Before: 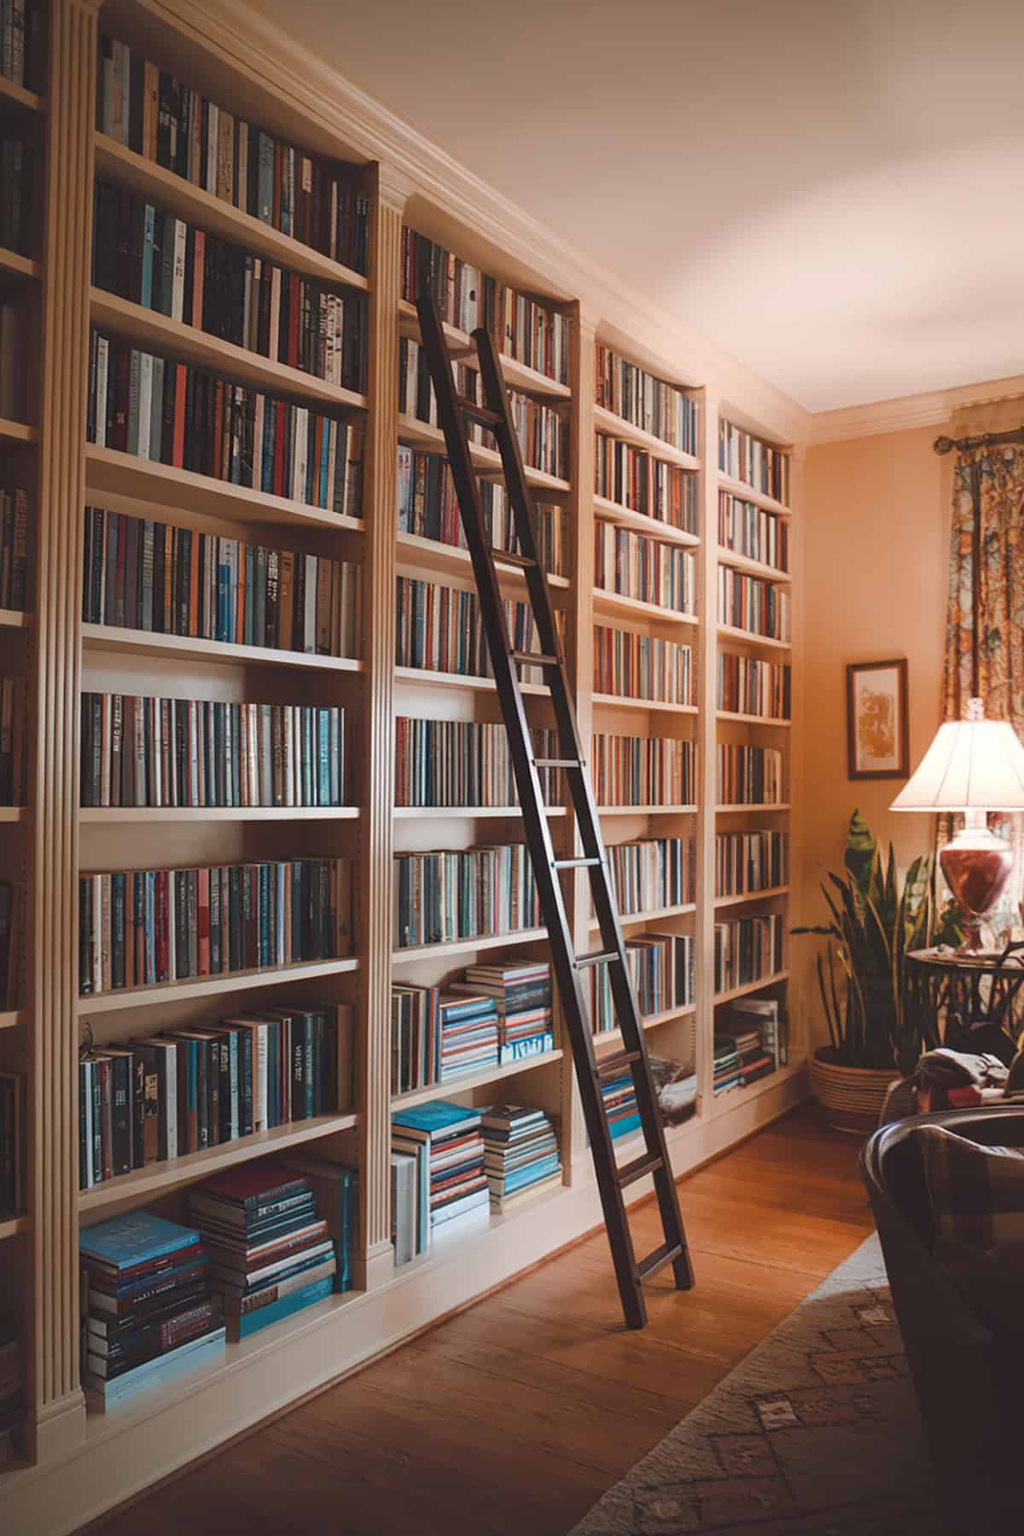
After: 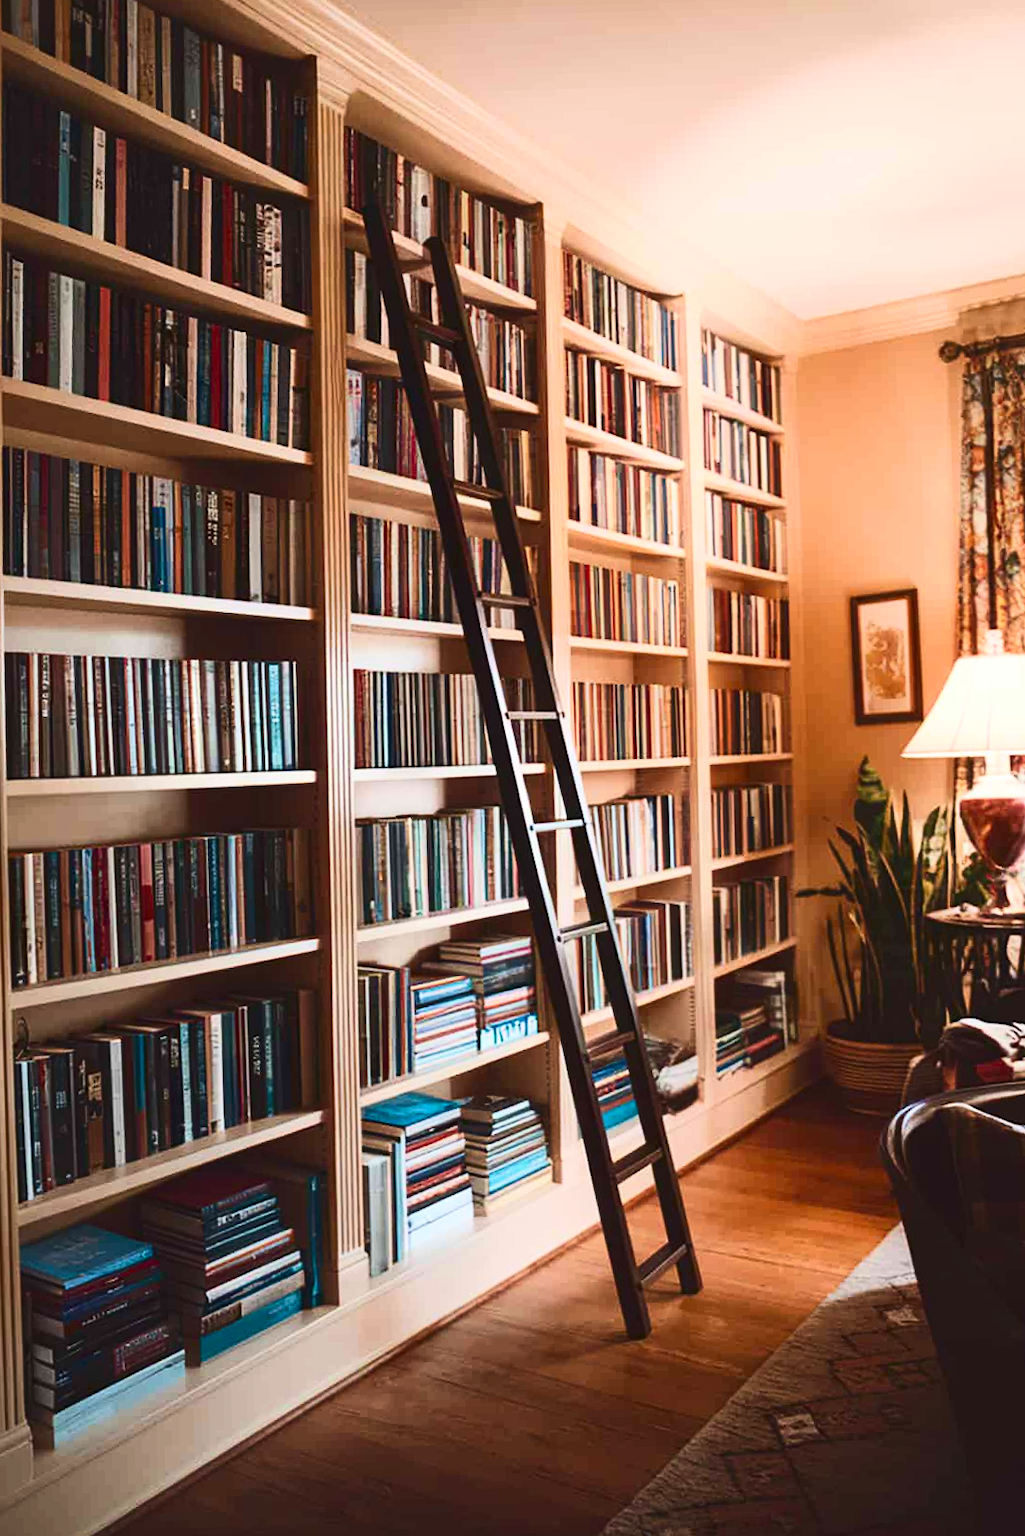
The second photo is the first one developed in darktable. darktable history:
crop and rotate: angle 1.67°, left 5.563%, top 5.677%
velvia: strength 15.64%
contrast brightness saturation: contrast 0.397, brightness 0.111, saturation 0.206
